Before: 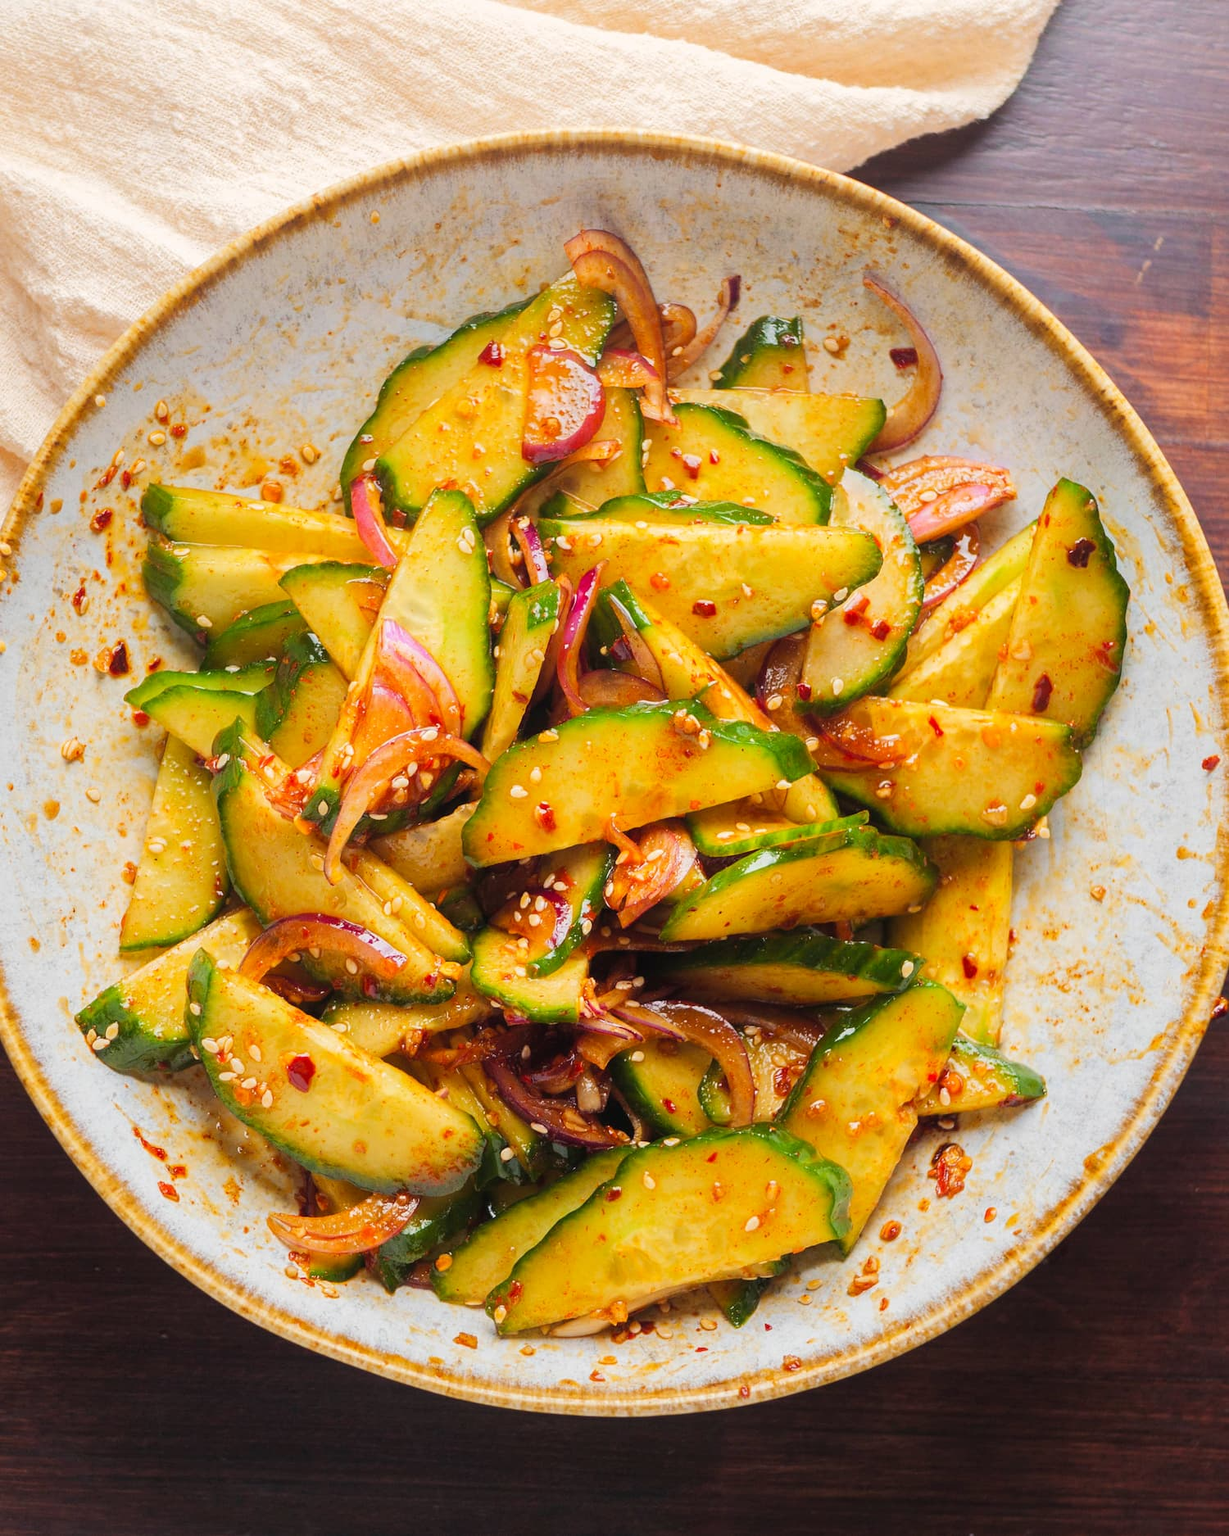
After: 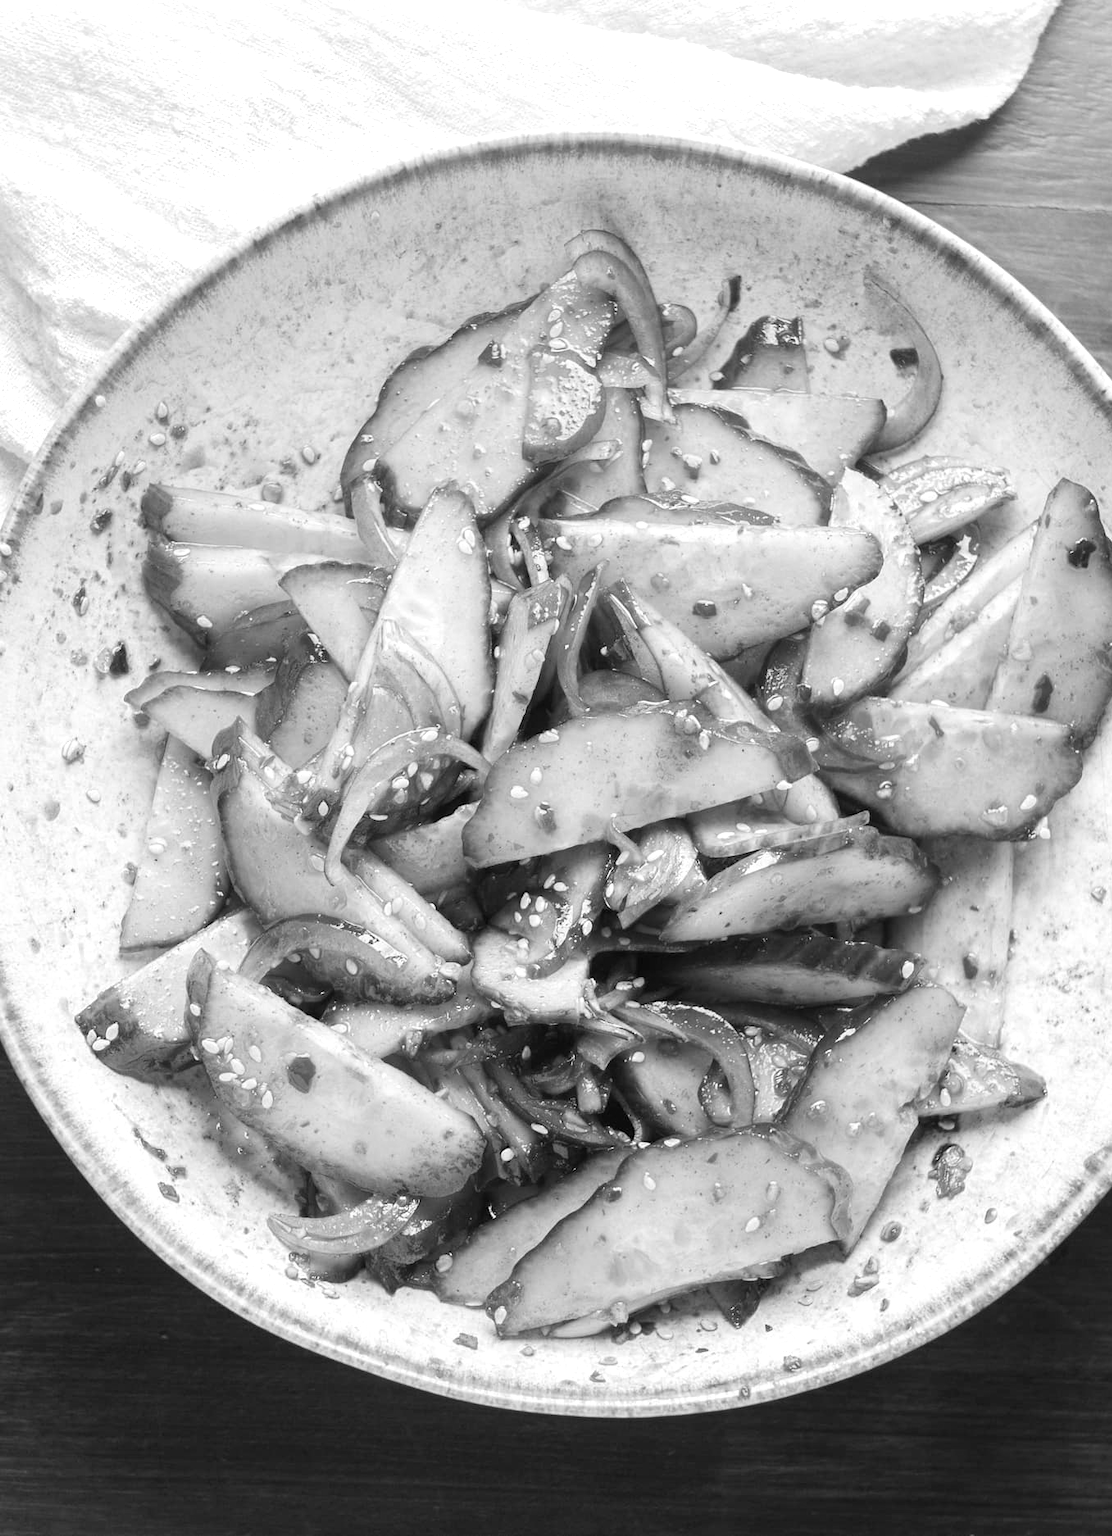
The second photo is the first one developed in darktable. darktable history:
monochrome: on, module defaults
crop: right 9.509%, bottom 0.031%
exposure: black level correction 0.001, exposure 0.5 EV, compensate exposure bias true, compensate highlight preservation false
color correction: highlights a* -1.43, highlights b* 10.12, shadows a* 0.395, shadows b* 19.35
